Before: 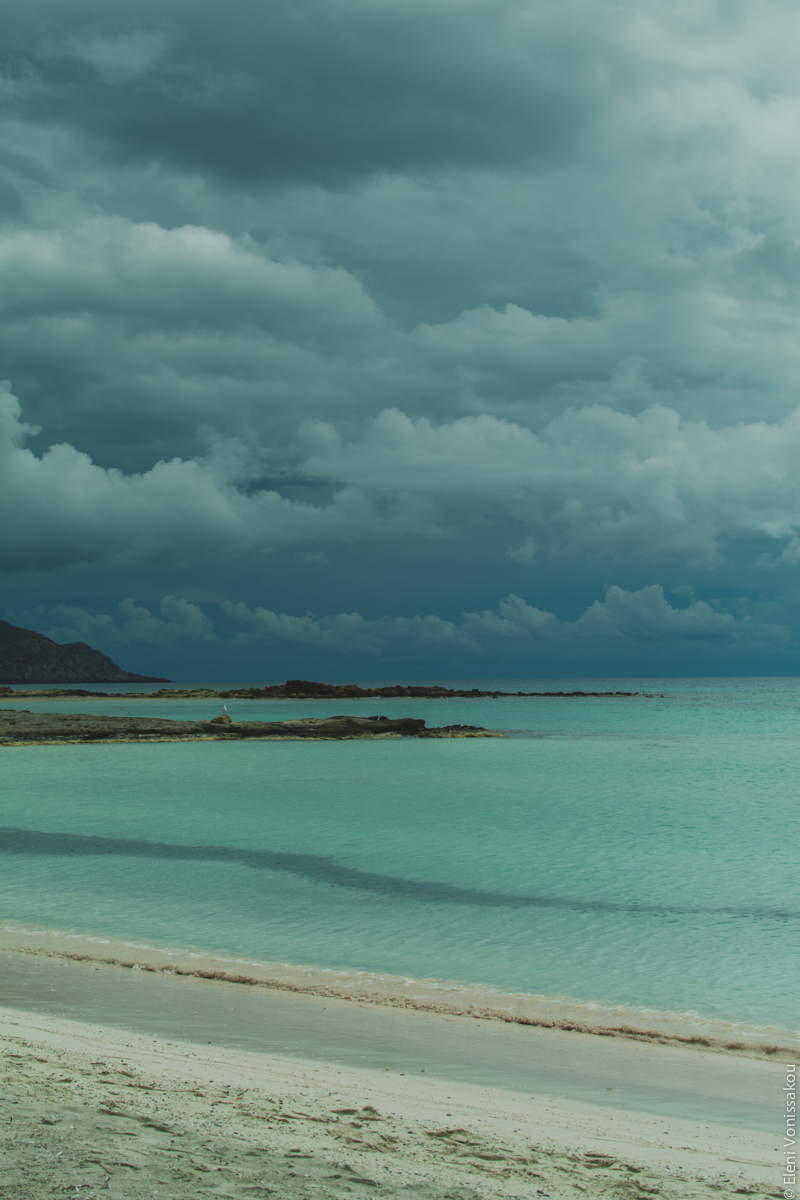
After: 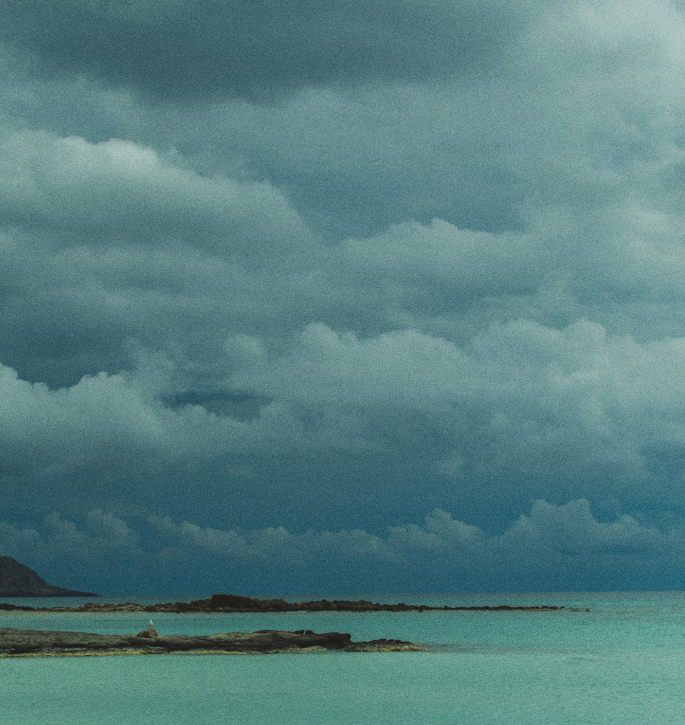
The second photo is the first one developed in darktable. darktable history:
crop and rotate: left 9.345%, top 7.22%, right 4.982%, bottom 32.331%
grain: coarseness 0.47 ISO
levels: levels [0, 0.492, 0.984]
